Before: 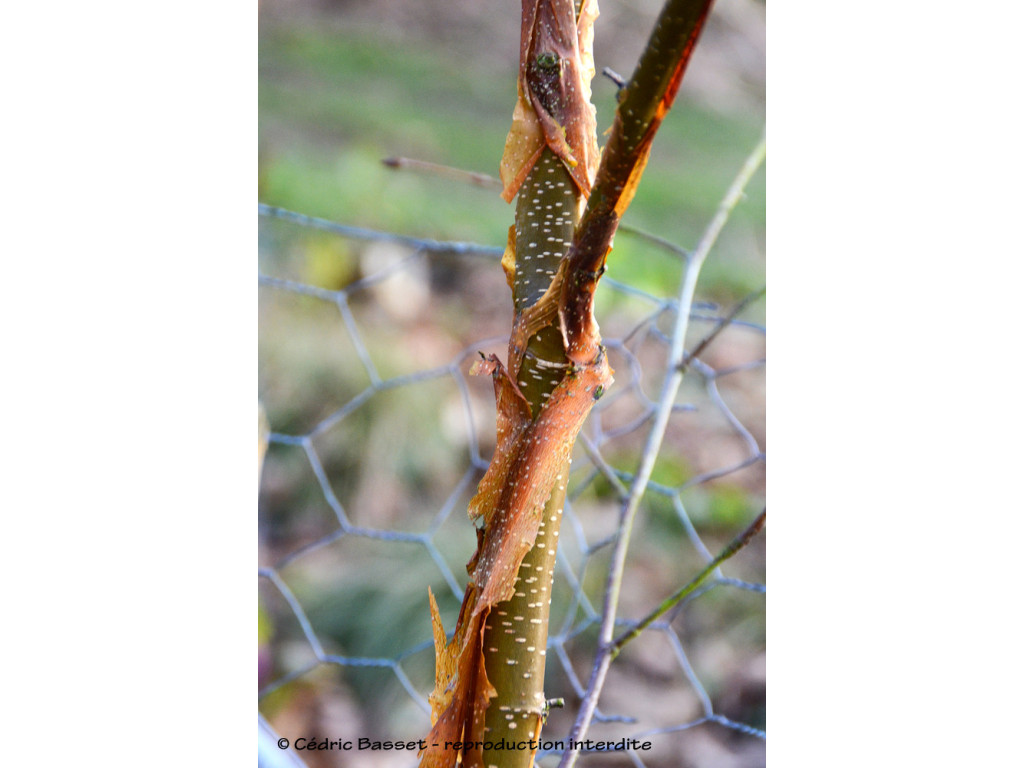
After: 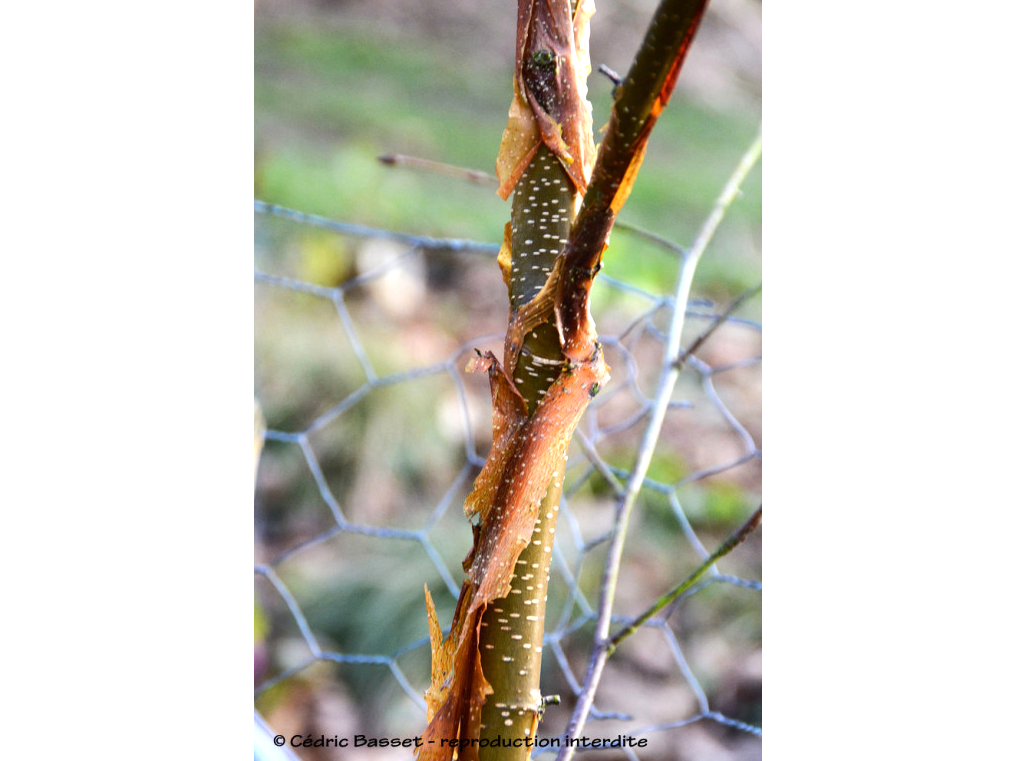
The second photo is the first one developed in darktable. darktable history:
crop: left 0.434%, top 0.485%, right 0.244%, bottom 0.386%
tone equalizer: -8 EV -0.417 EV, -7 EV -0.389 EV, -6 EV -0.333 EV, -5 EV -0.222 EV, -3 EV 0.222 EV, -2 EV 0.333 EV, -1 EV 0.389 EV, +0 EV 0.417 EV, edges refinement/feathering 500, mask exposure compensation -1.25 EV, preserve details no
